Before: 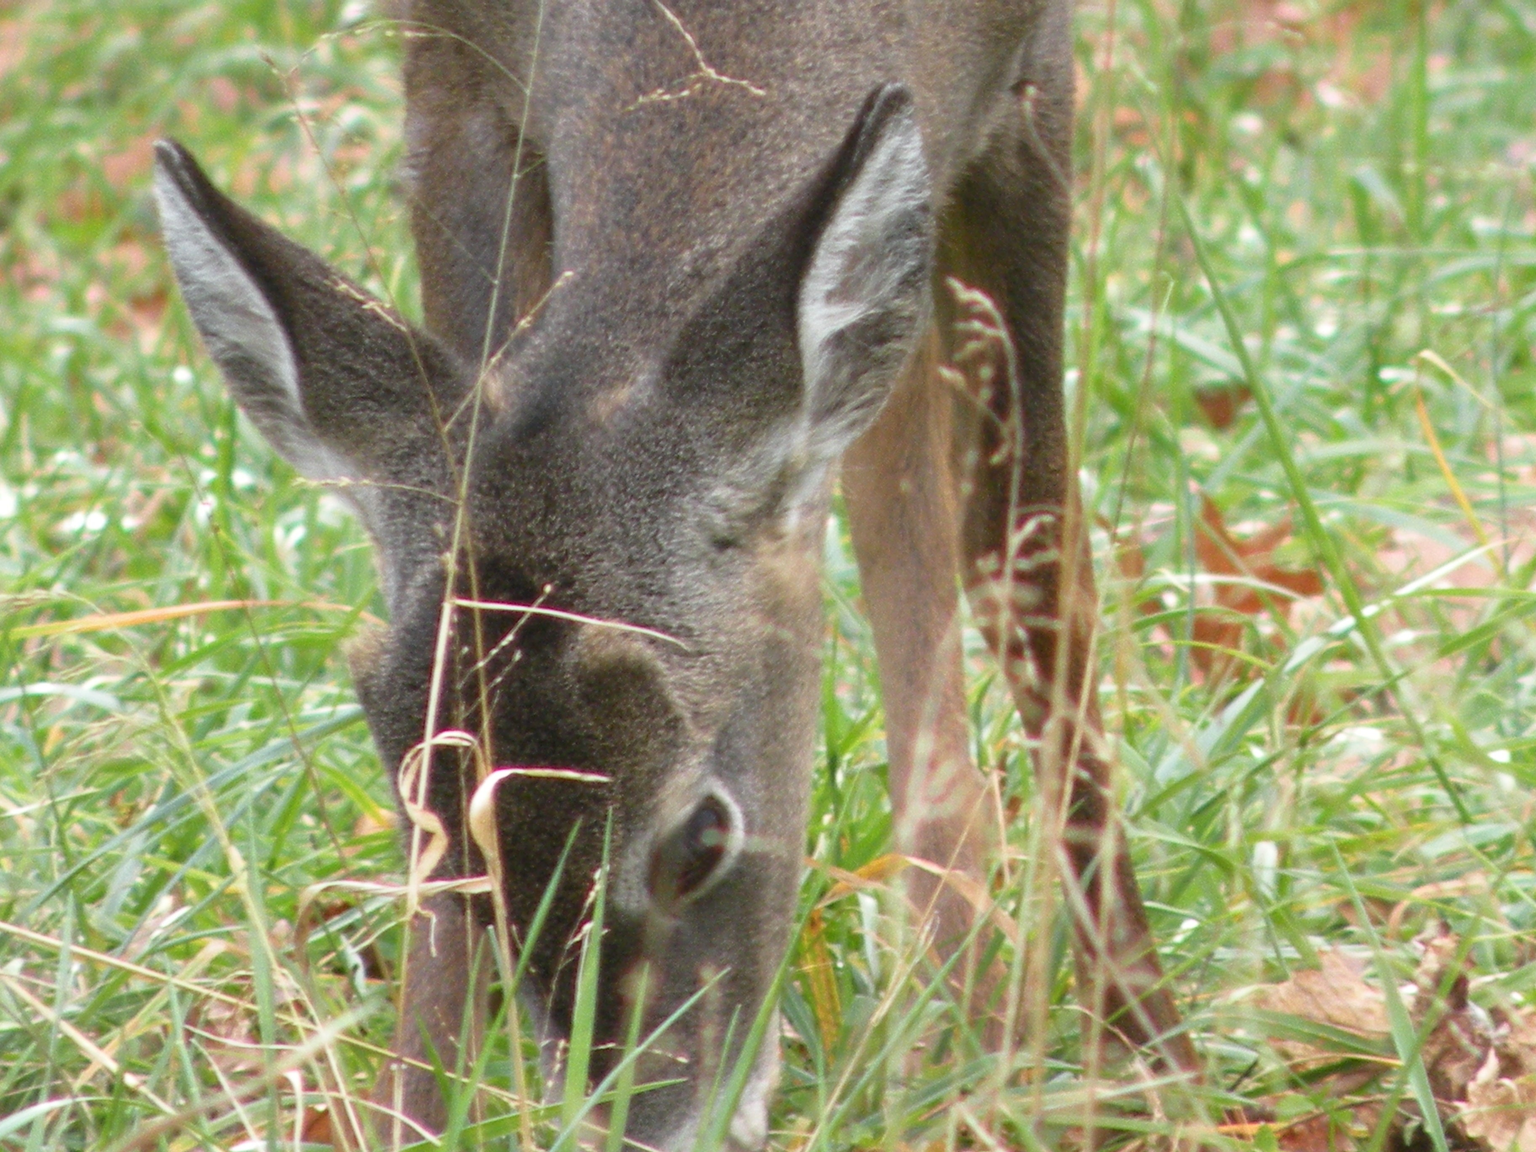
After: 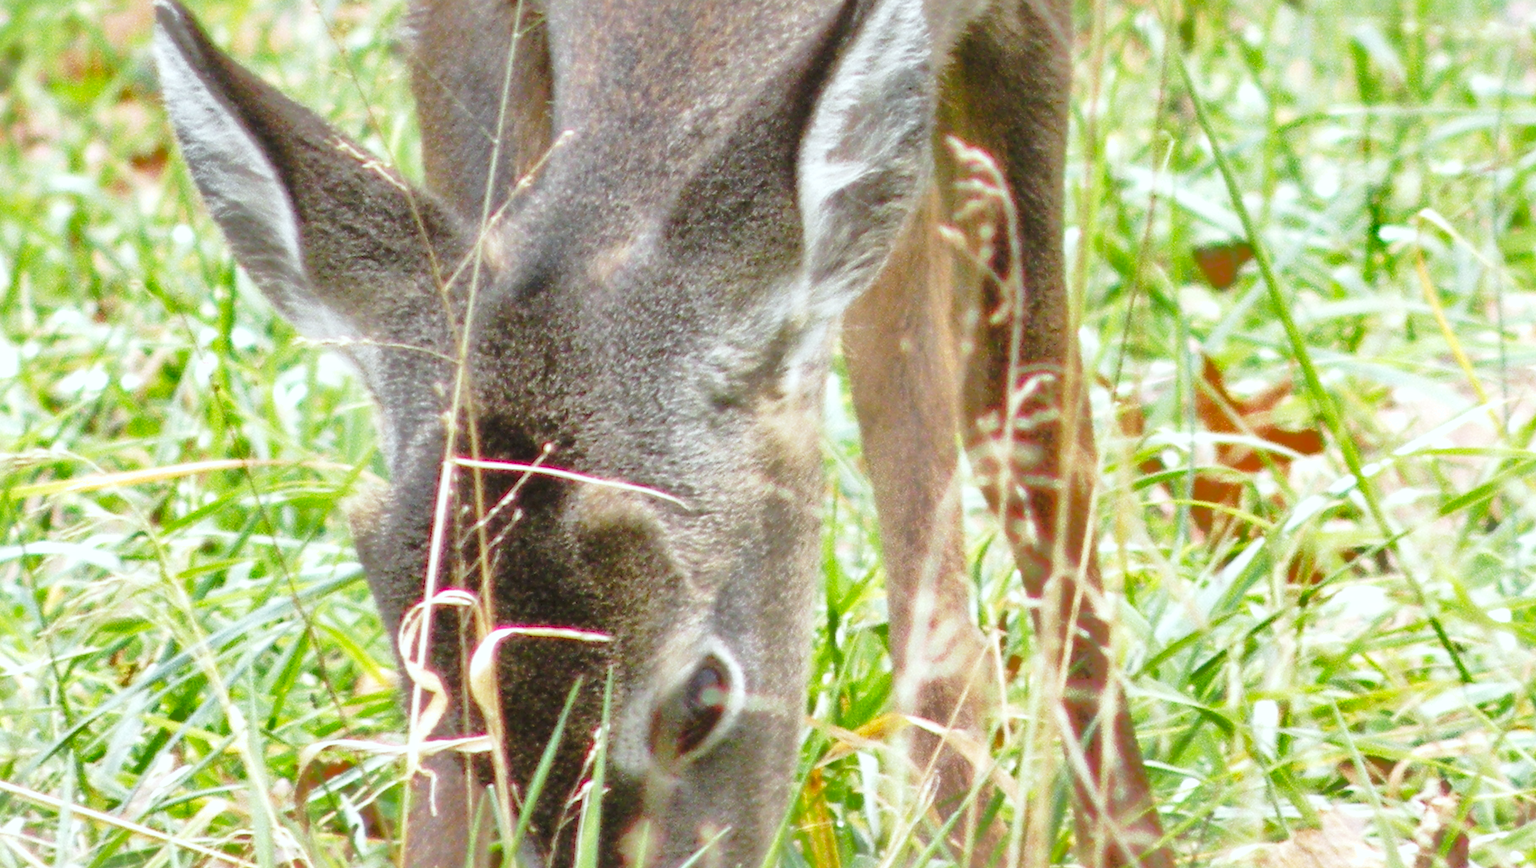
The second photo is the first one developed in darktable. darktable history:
color correction: highlights a* -2.84, highlights b* -2.53, shadows a* 2.02, shadows b* 2.77
shadows and highlights: shadows 39.78, highlights -59.89
crop and rotate: top 12.249%, bottom 12.351%
base curve: curves: ch0 [(0, 0) (0.028, 0.03) (0.121, 0.232) (0.46, 0.748) (0.859, 0.968) (1, 1)], preserve colors none
tone equalizer: -8 EV -0.435 EV, -7 EV -0.356 EV, -6 EV -0.357 EV, -5 EV -0.197 EV, -3 EV 0.232 EV, -2 EV 0.336 EV, -1 EV 0.382 EV, +0 EV 0.395 EV
